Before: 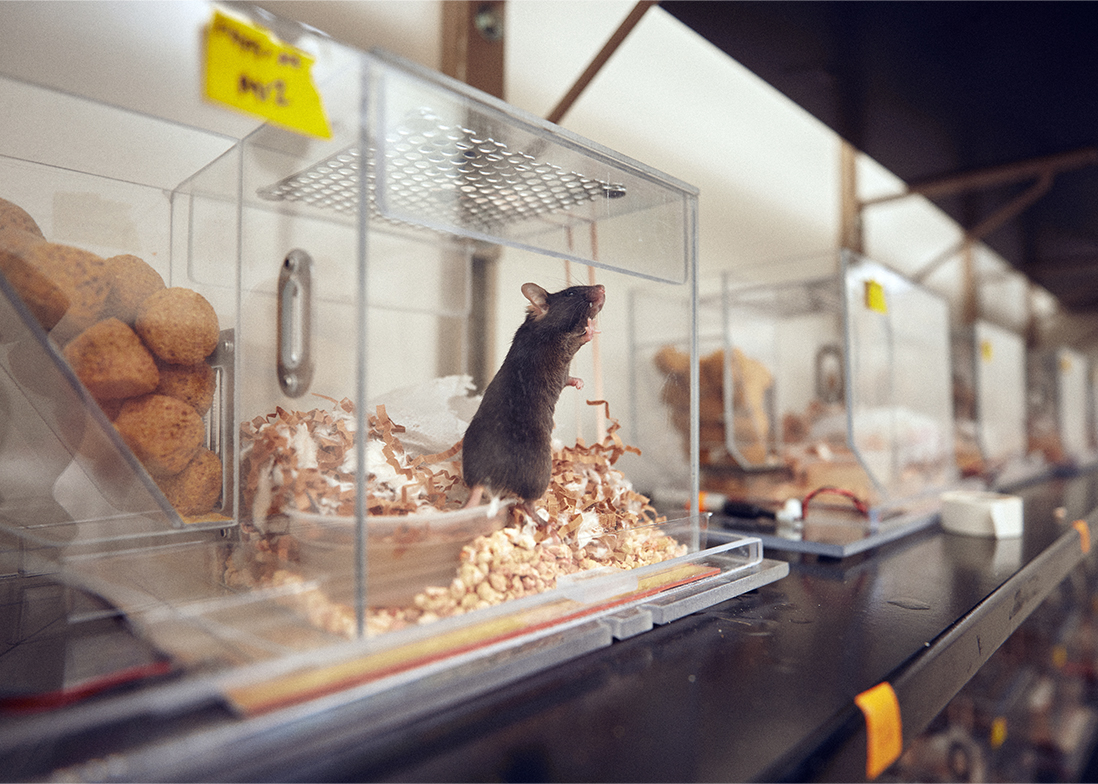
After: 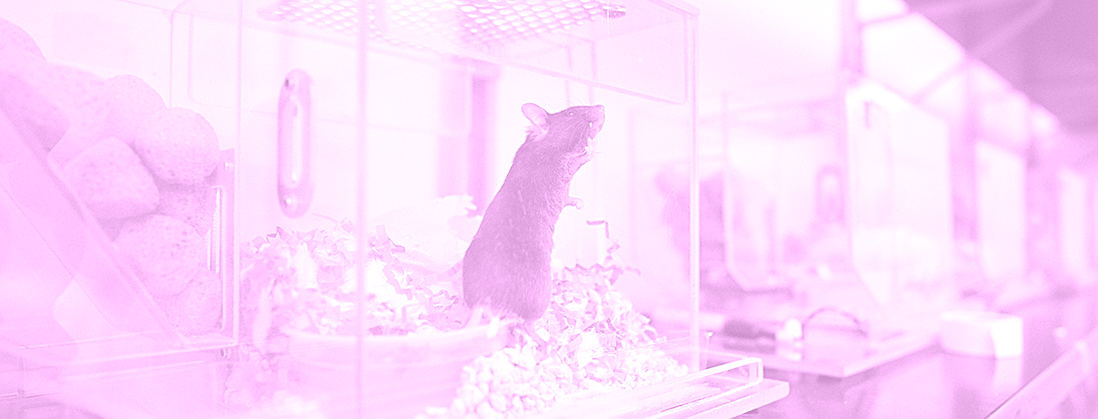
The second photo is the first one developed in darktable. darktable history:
exposure: black level correction 0, exposure 1.2 EV, compensate exposure bias true, compensate highlight preservation false
sharpen: amount 0.575
colorize: hue 331.2°, saturation 69%, source mix 30.28%, lightness 69.02%, version 1
crop and rotate: top 23.043%, bottom 23.437%
